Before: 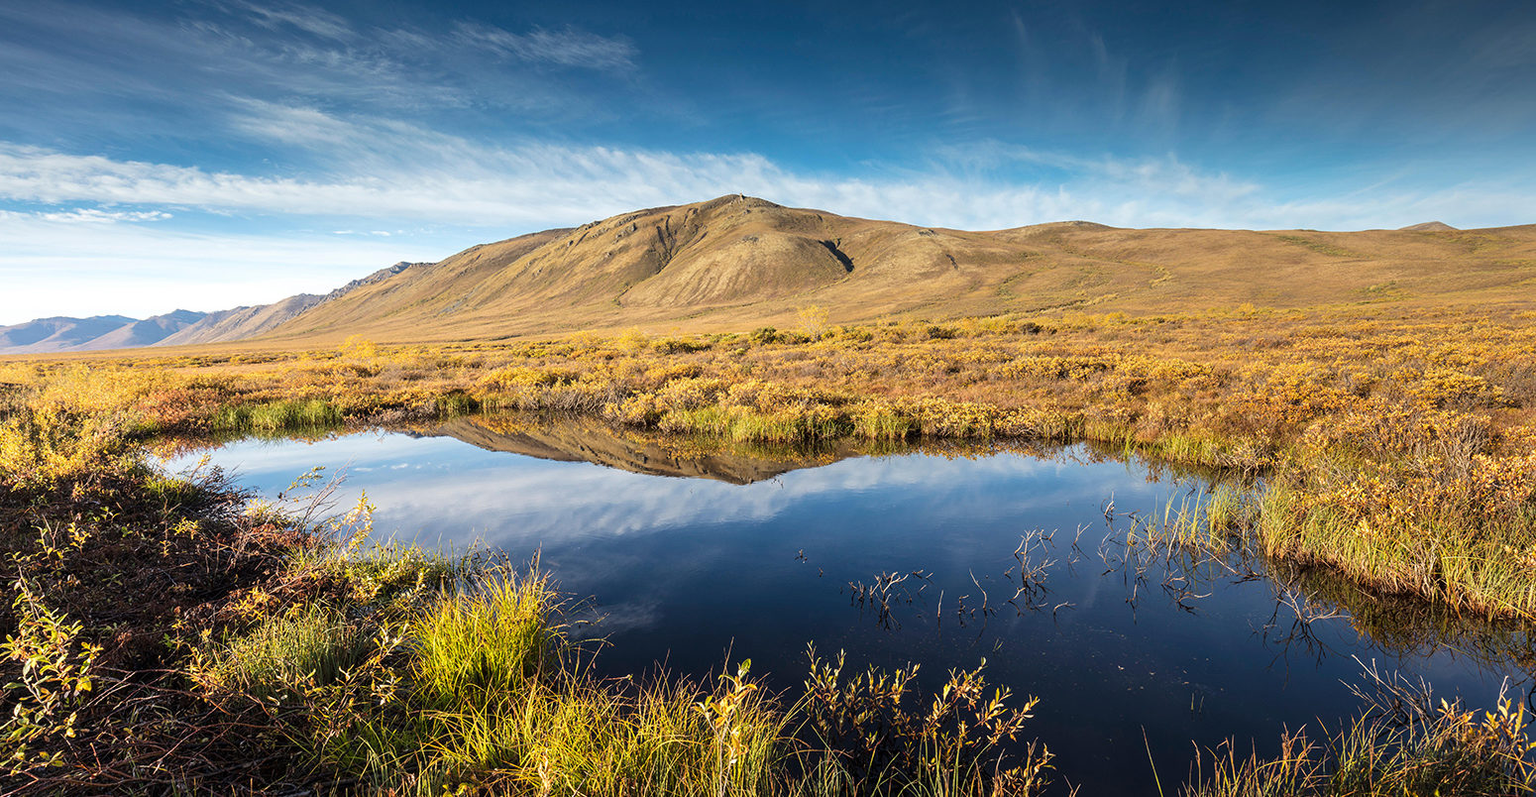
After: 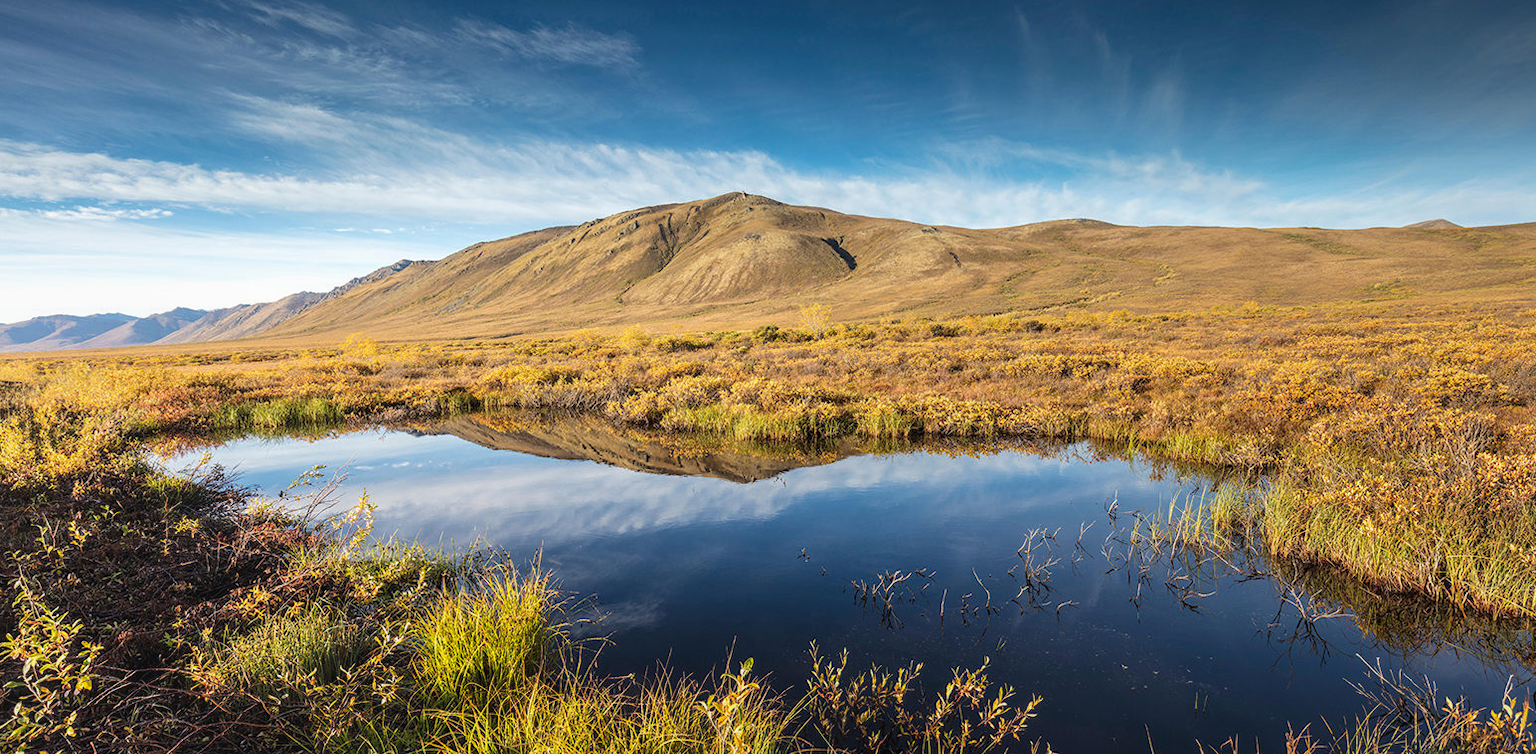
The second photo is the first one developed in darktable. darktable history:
crop: top 0.448%, right 0.262%, bottom 5.025%
local contrast: detail 109%
